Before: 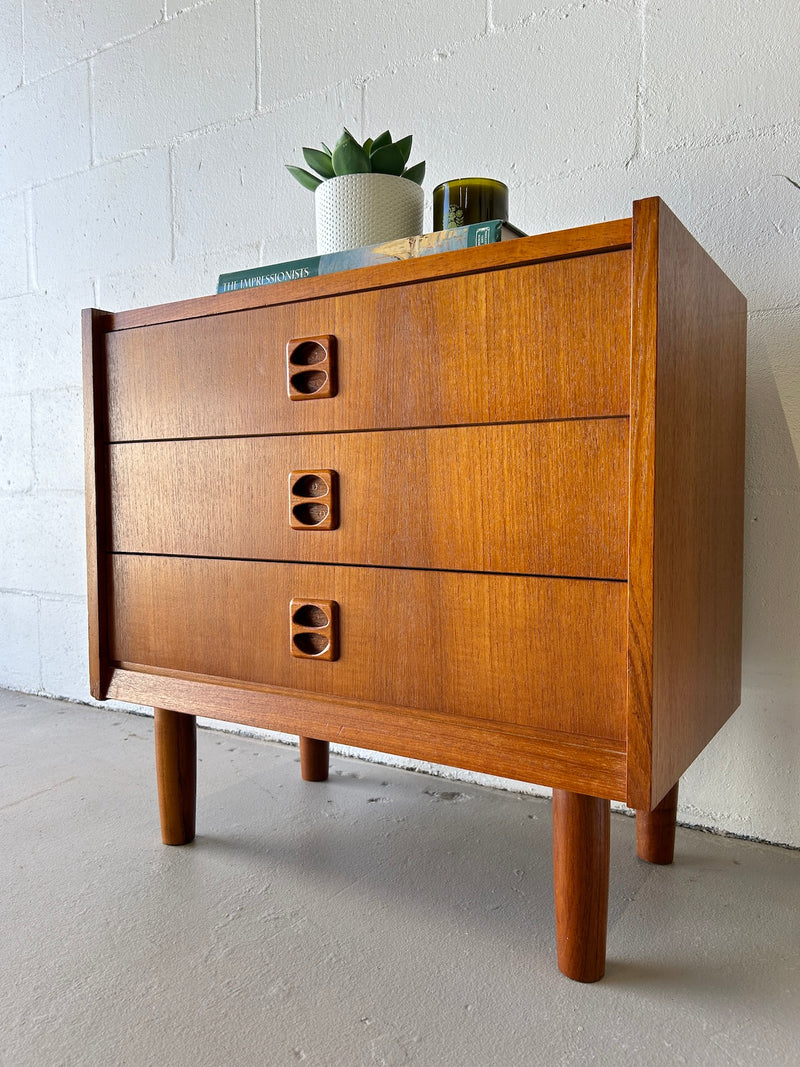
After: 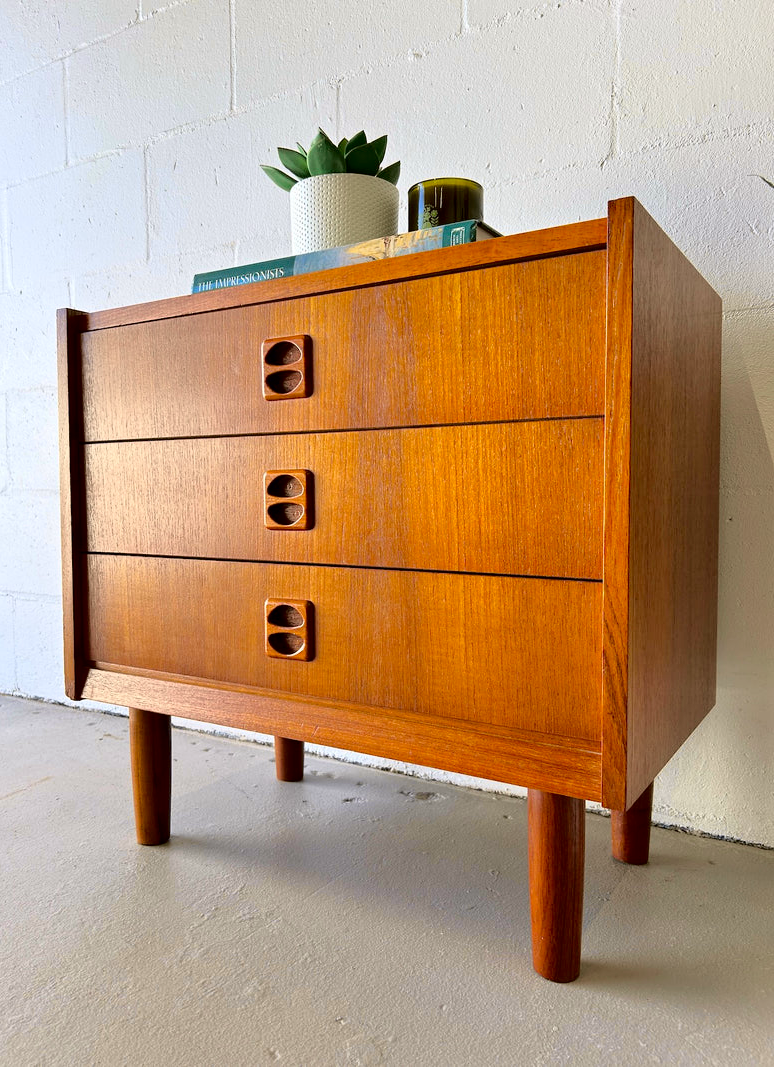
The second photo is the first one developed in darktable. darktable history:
crop and rotate: left 3.238%
tone curve: curves: ch0 [(0.024, 0) (0.075, 0.034) (0.145, 0.098) (0.257, 0.259) (0.408, 0.45) (0.611, 0.64) (0.81, 0.857) (1, 1)]; ch1 [(0, 0) (0.287, 0.198) (0.501, 0.506) (0.56, 0.57) (0.712, 0.777) (0.976, 0.992)]; ch2 [(0, 0) (0.5, 0.5) (0.523, 0.552) (0.59, 0.603) (0.681, 0.754) (1, 1)], color space Lab, independent channels, preserve colors none
